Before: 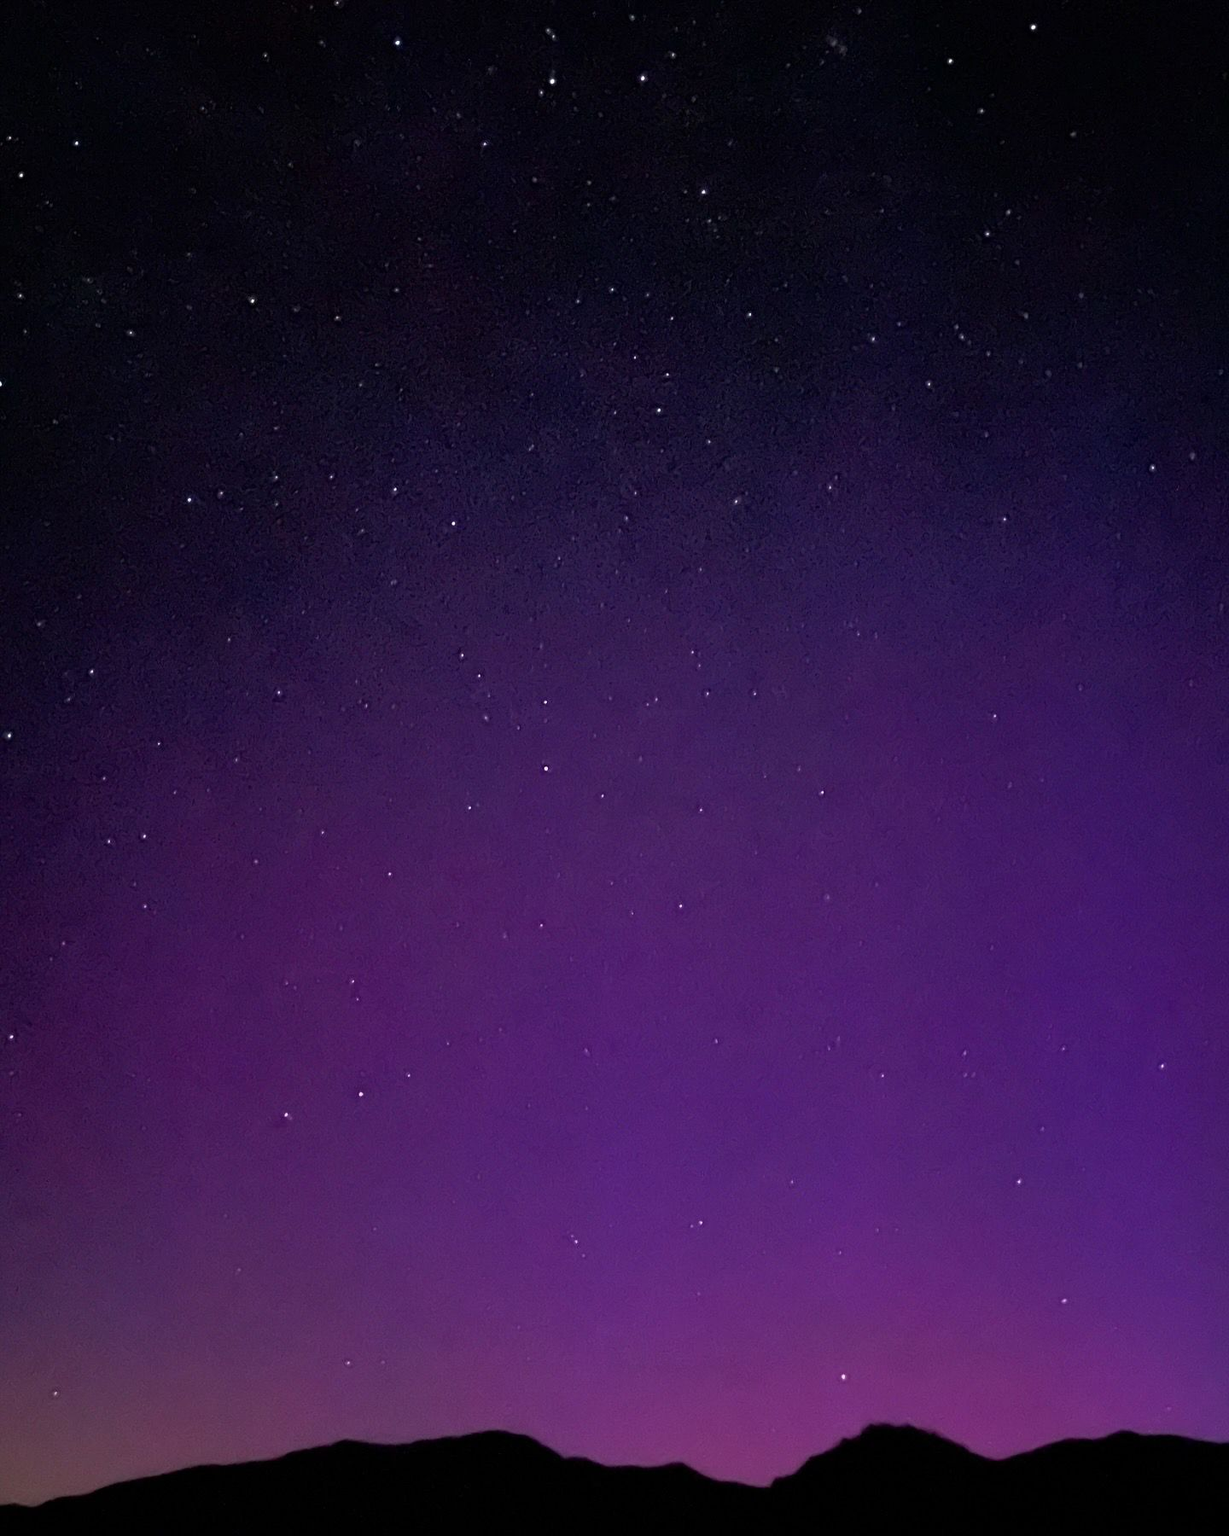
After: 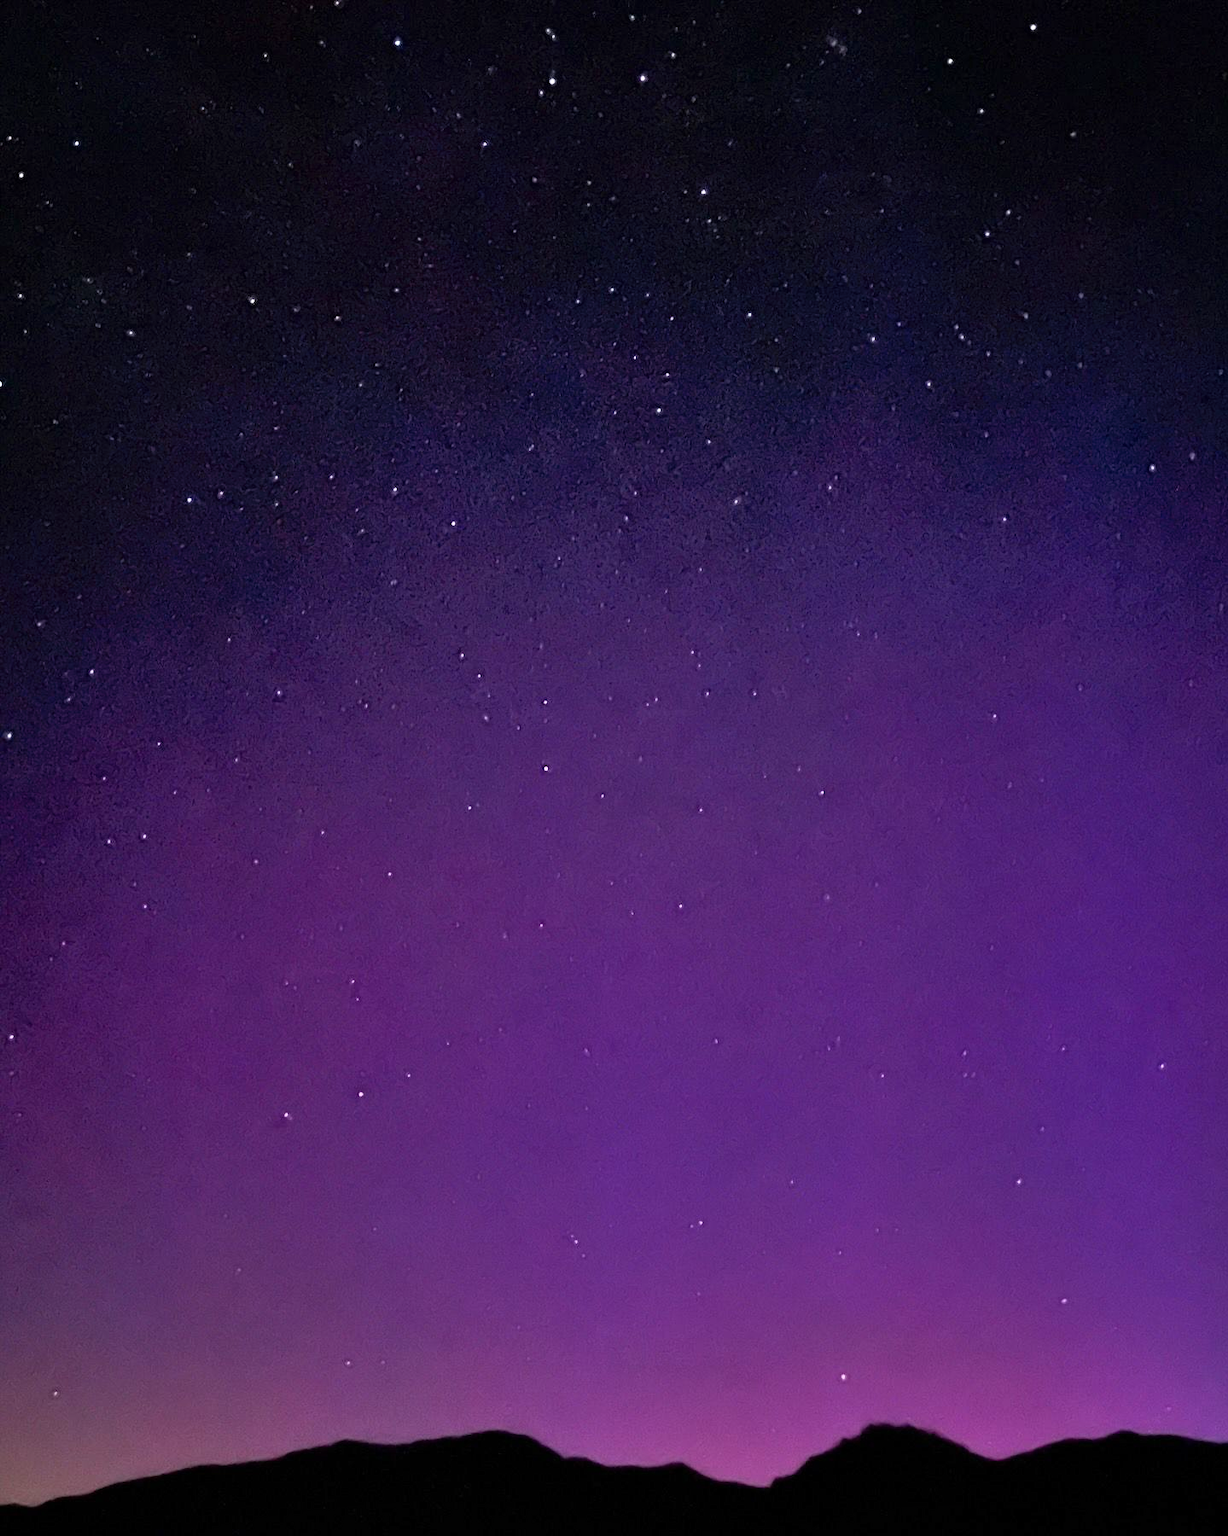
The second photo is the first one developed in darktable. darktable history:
shadows and highlights: shadows 43.88, white point adjustment -1.43, soften with gaussian
